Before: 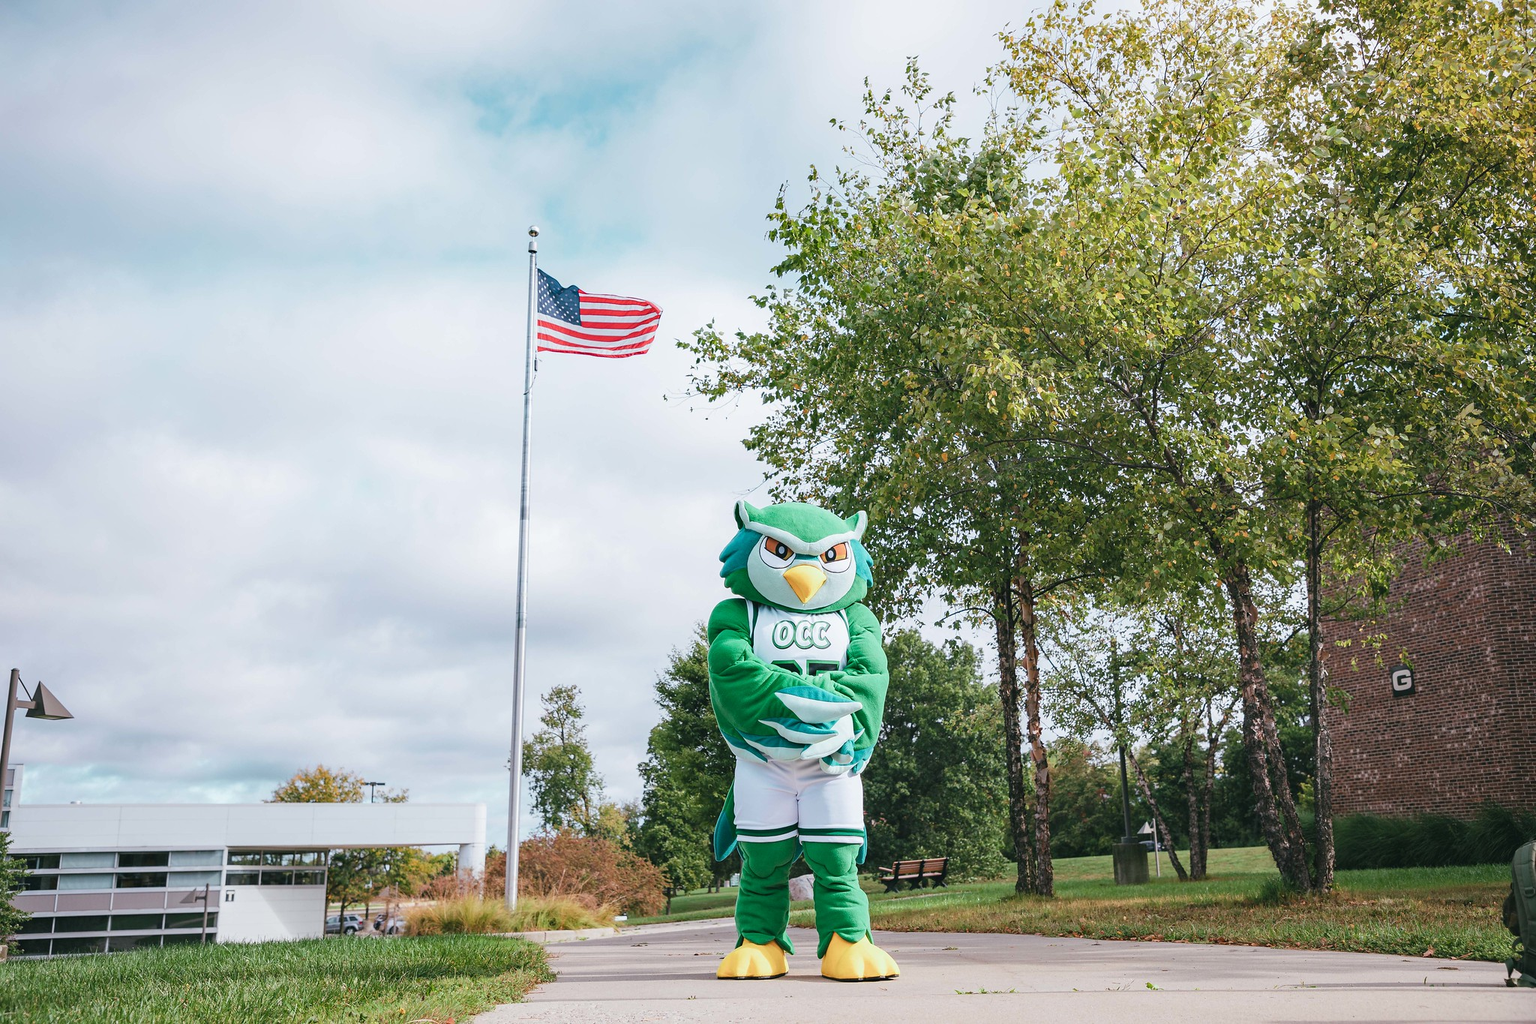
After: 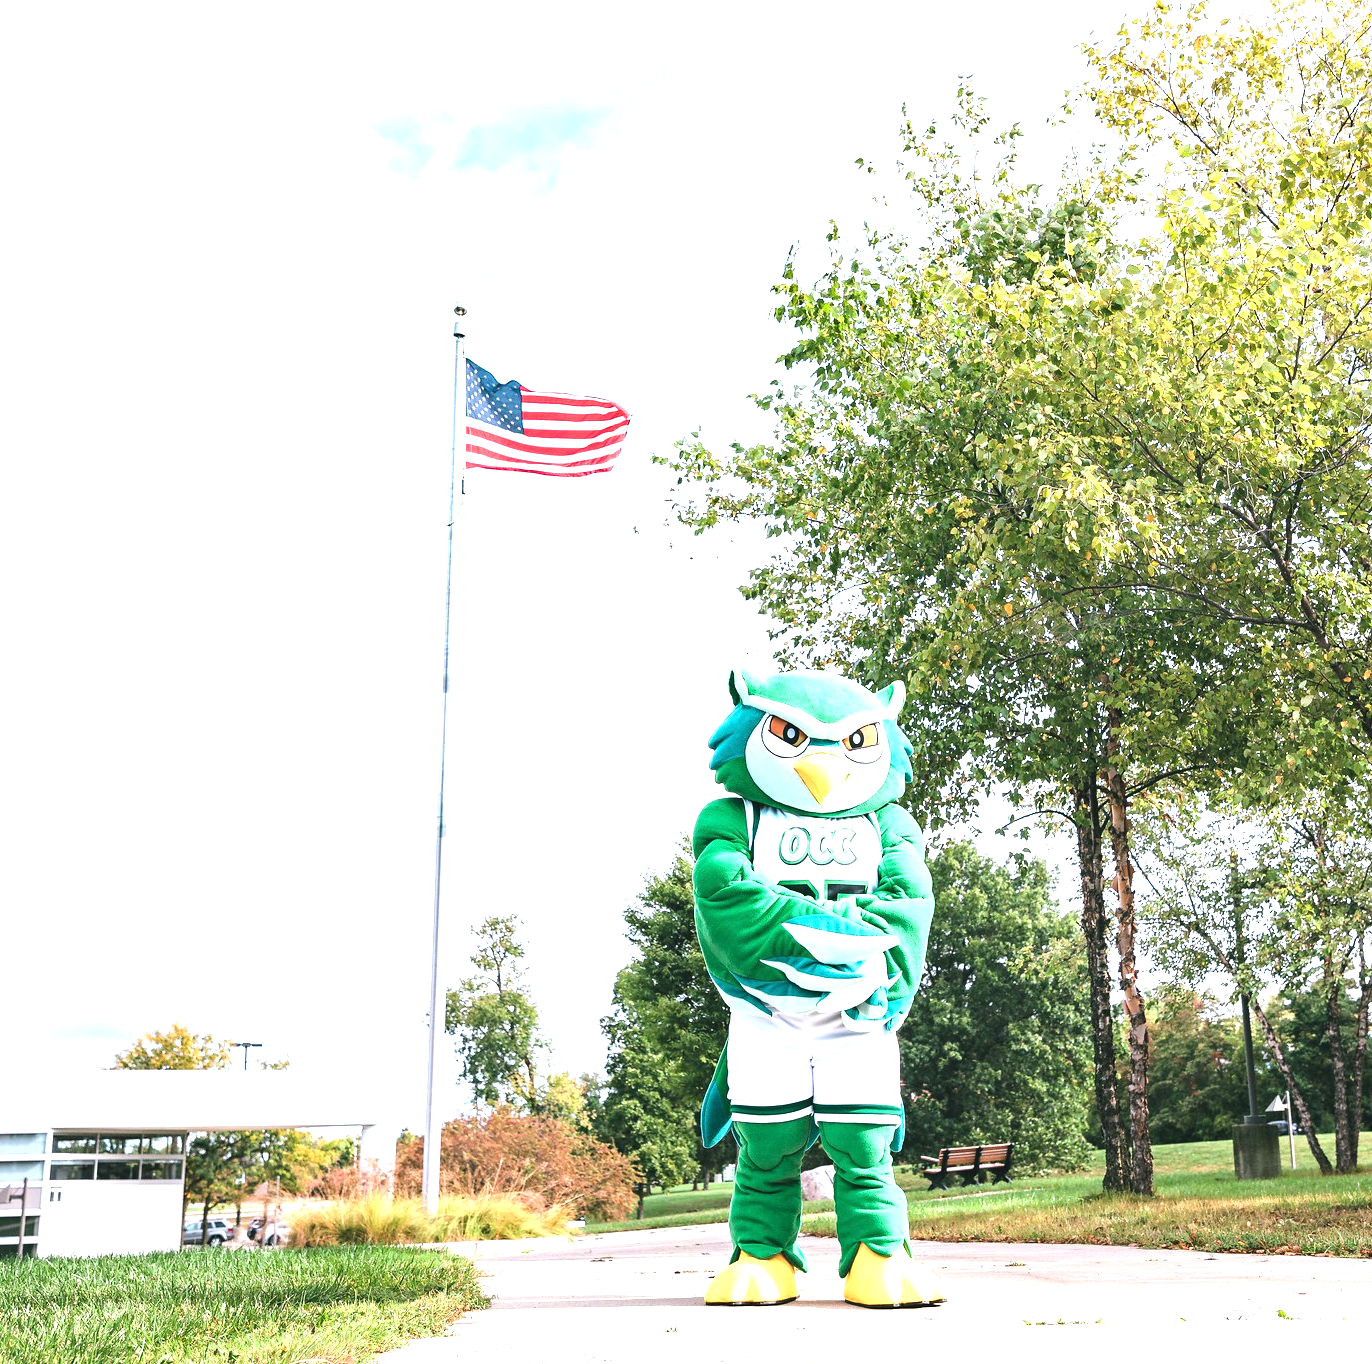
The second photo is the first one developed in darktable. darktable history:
crop and rotate: left 12.263%, right 20.705%
tone equalizer: -8 EV -0.39 EV, -7 EV -0.39 EV, -6 EV -0.363 EV, -5 EV -0.222 EV, -3 EV 0.253 EV, -2 EV 0.329 EV, -1 EV 0.38 EV, +0 EV 0.426 EV, edges refinement/feathering 500, mask exposure compensation -1.26 EV, preserve details no
exposure: black level correction 0, exposure 1 EV, compensate exposure bias true, compensate highlight preservation false
